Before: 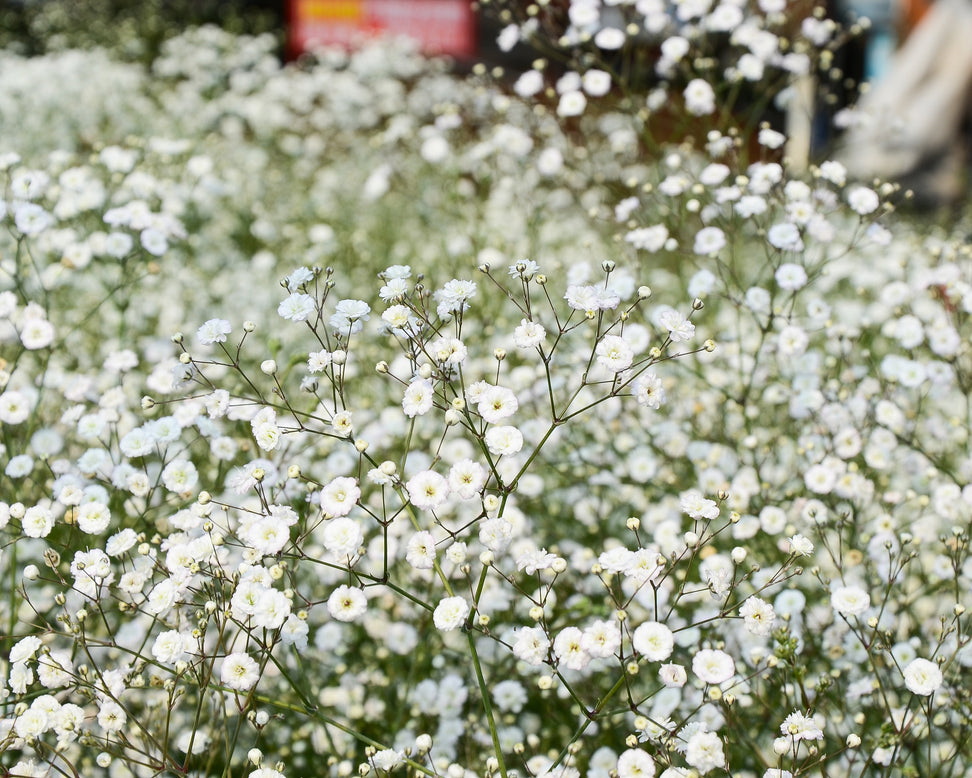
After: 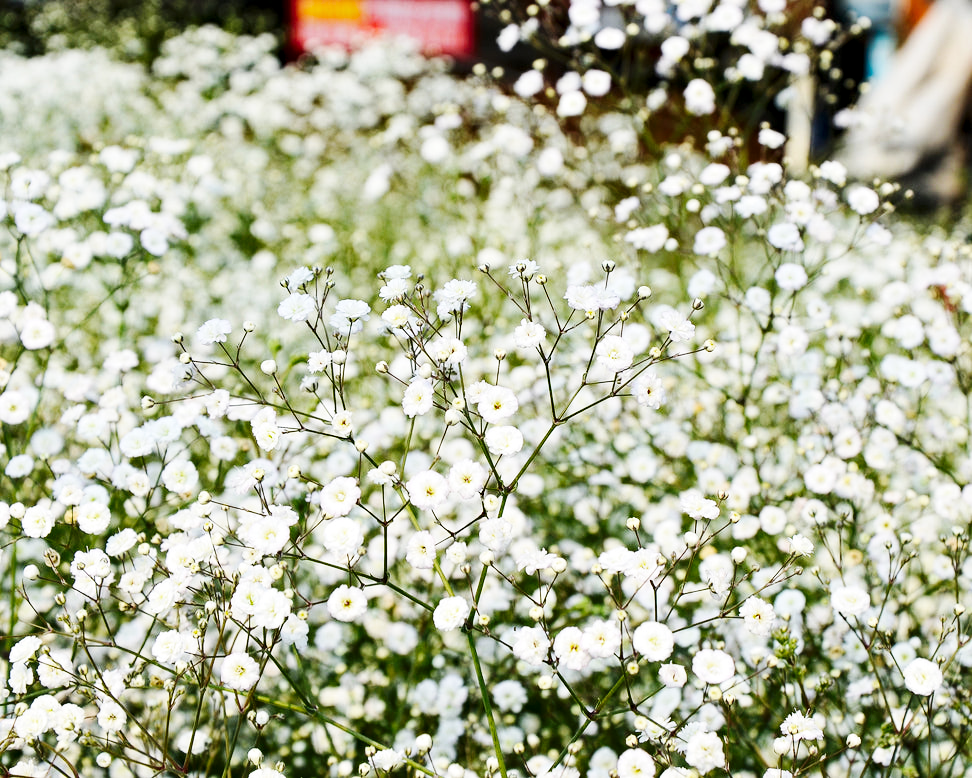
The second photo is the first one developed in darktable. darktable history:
base curve: curves: ch0 [(0, 0) (0.032, 0.025) (0.121, 0.166) (0.206, 0.329) (0.605, 0.79) (1, 1)], preserve colors none
contrast equalizer: octaves 7, y [[0.524 ×6], [0.512 ×6], [0.379 ×6], [0 ×6], [0 ×6]]
haze removal: compatibility mode true, adaptive false
